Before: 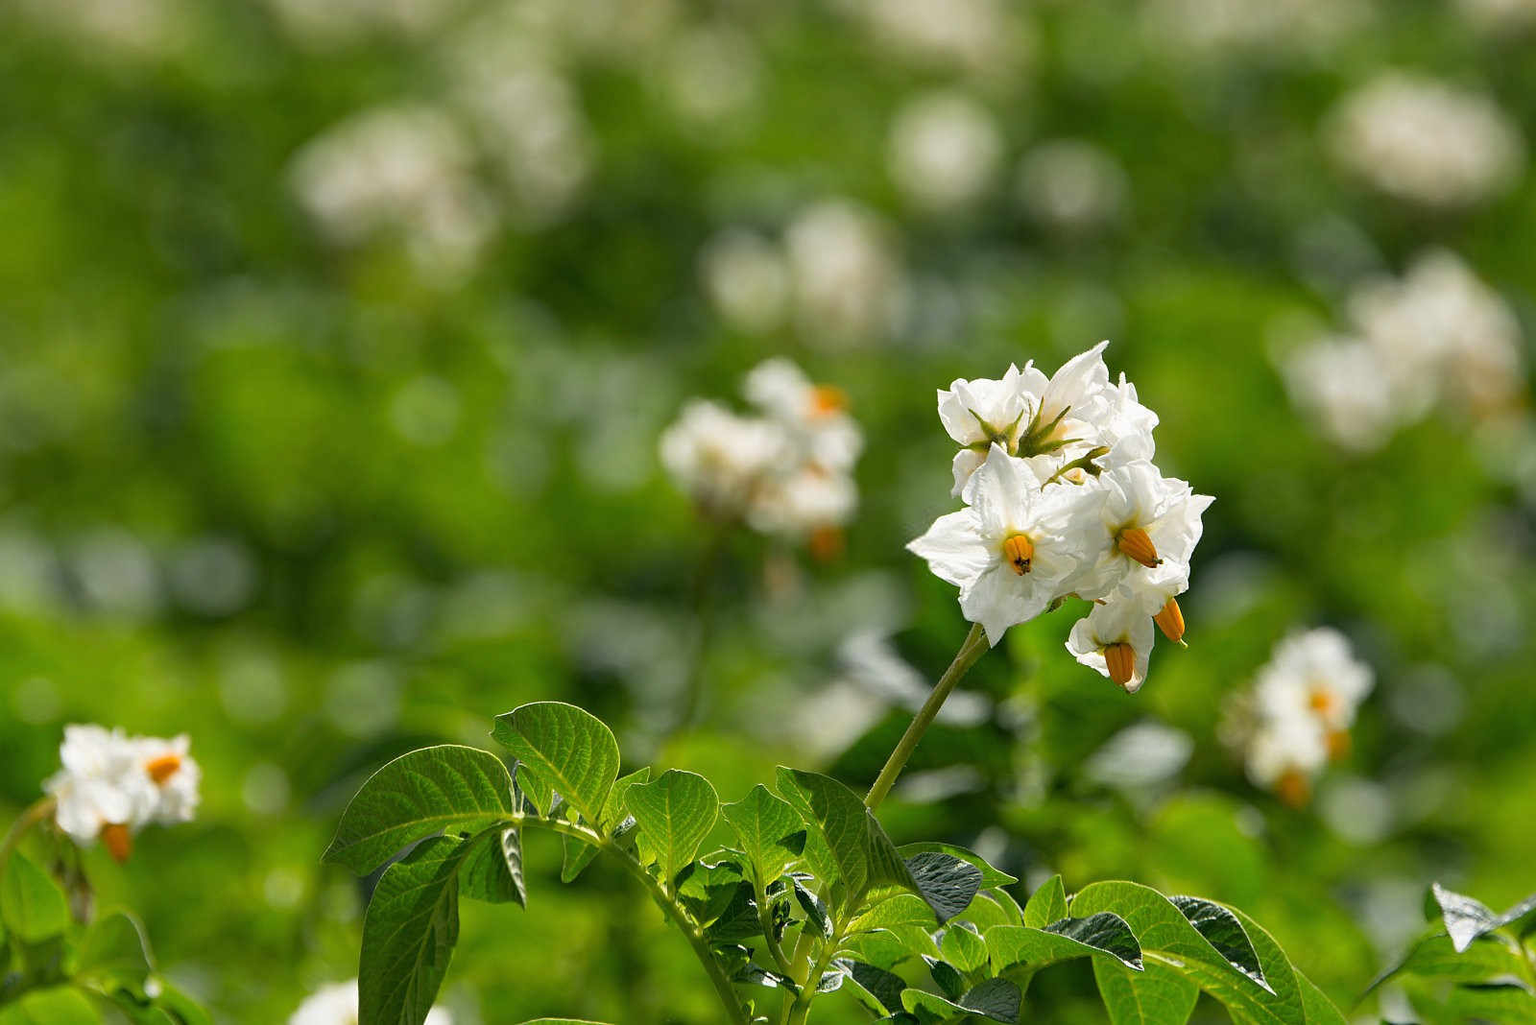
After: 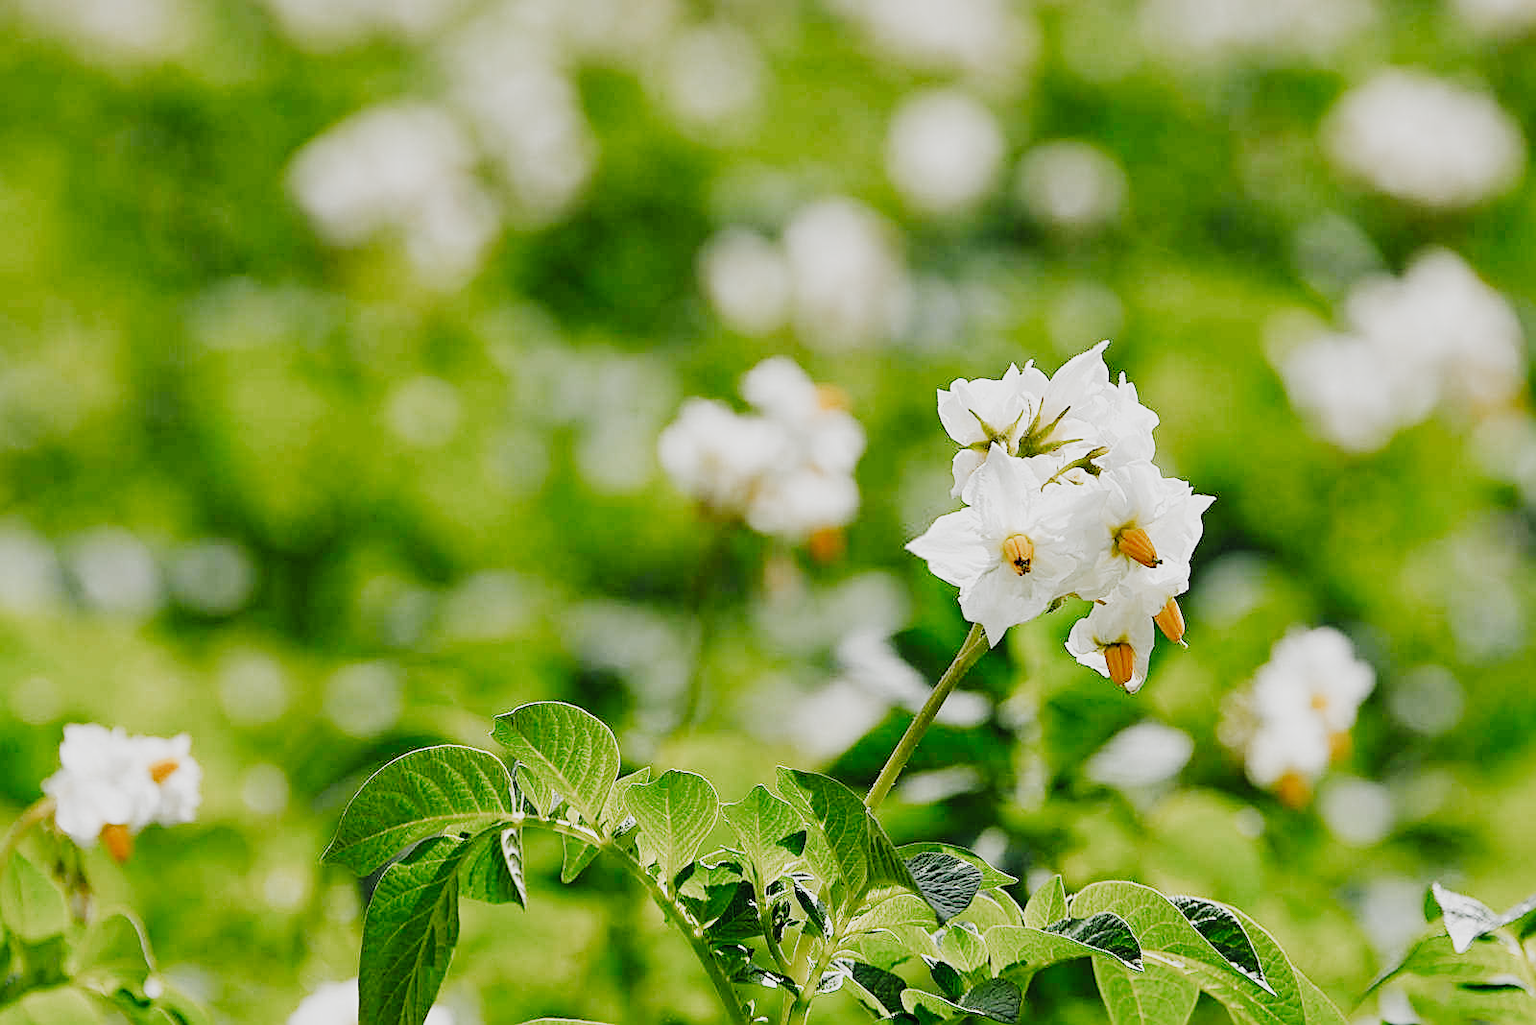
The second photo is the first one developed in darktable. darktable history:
filmic: grey point source 13.58, black point source -4.59, white point source 5.12, grey point target 18, white point target 100, output power 2.2, latitude stops 2, contrast 1.65, saturation 100, global saturation 100, balance 7.44
sharpen: on, module defaults
exposure: black level correction -0.005, exposure 0.622 EV, compensate highlight preservation false
